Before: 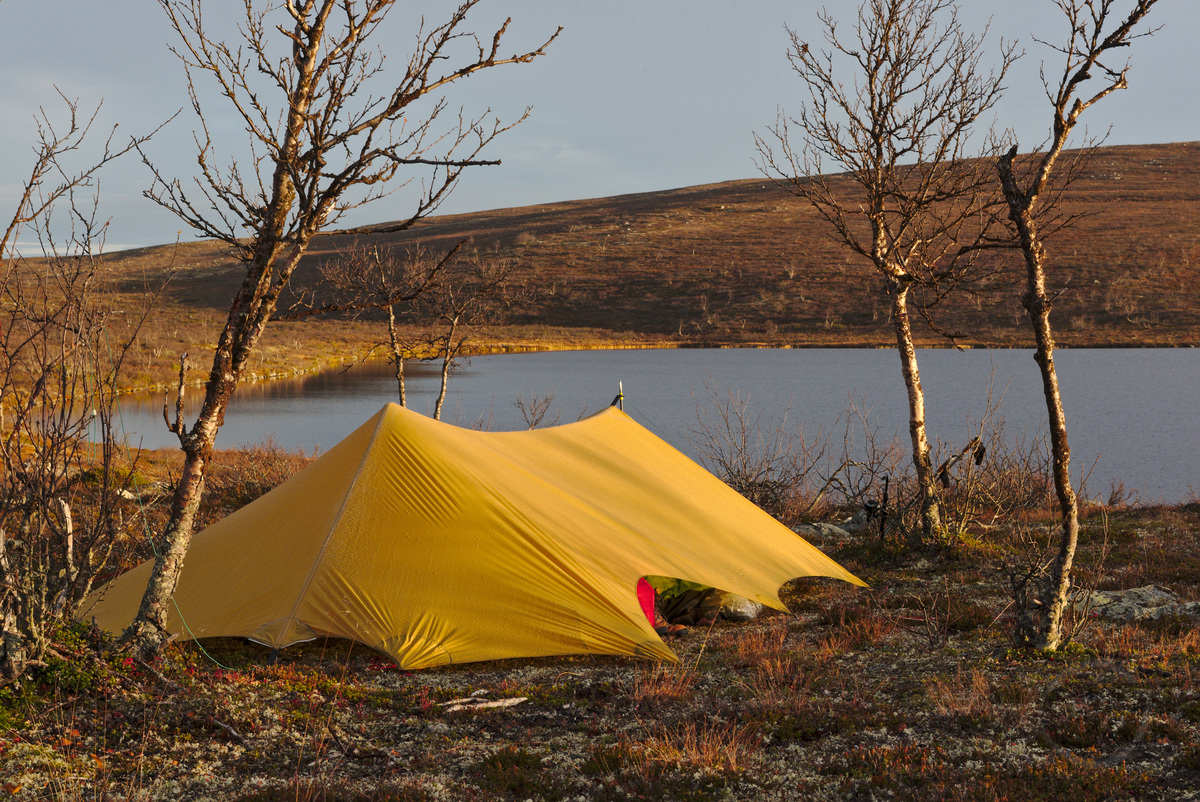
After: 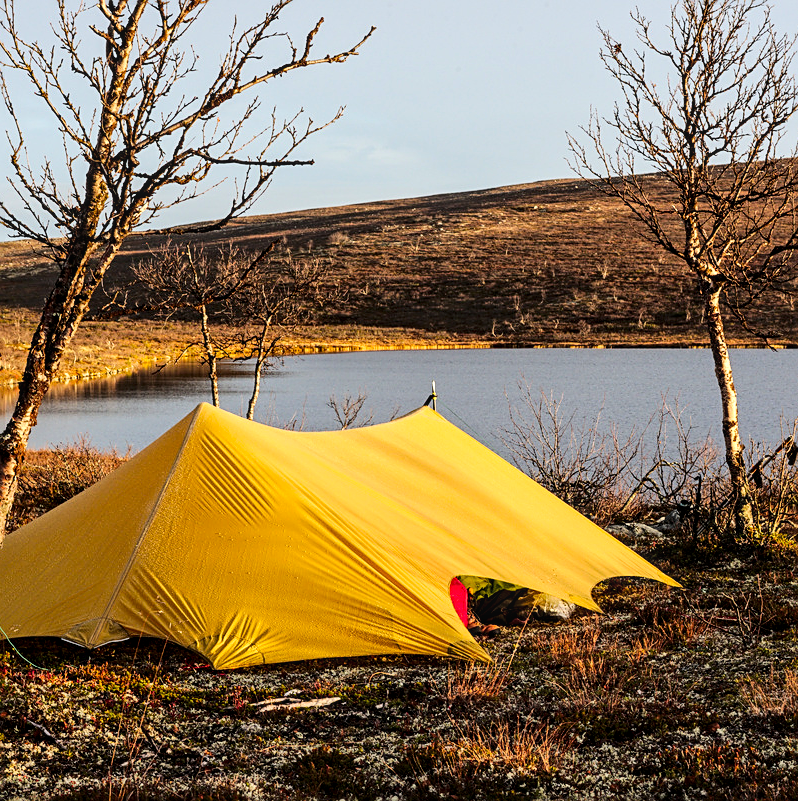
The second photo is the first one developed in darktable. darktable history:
sharpen: on, module defaults
exposure: black level correction 0.009, compensate highlight preservation false
local contrast: on, module defaults
crop and rotate: left 15.649%, right 17.79%
tone equalizer: -8 EV -0.443 EV, -7 EV -0.397 EV, -6 EV -0.308 EV, -5 EV -0.211 EV, -3 EV 0.192 EV, -2 EV 0.318 EV, -1 EV 0.364 EV, +0 EV 0.394 EV
base curve: curves: ch0 [(0, 0) (0.032, 0.025) (0.121, 0.166) (0.206, 0.329) (0.605, 0.79) (1, 1)]
